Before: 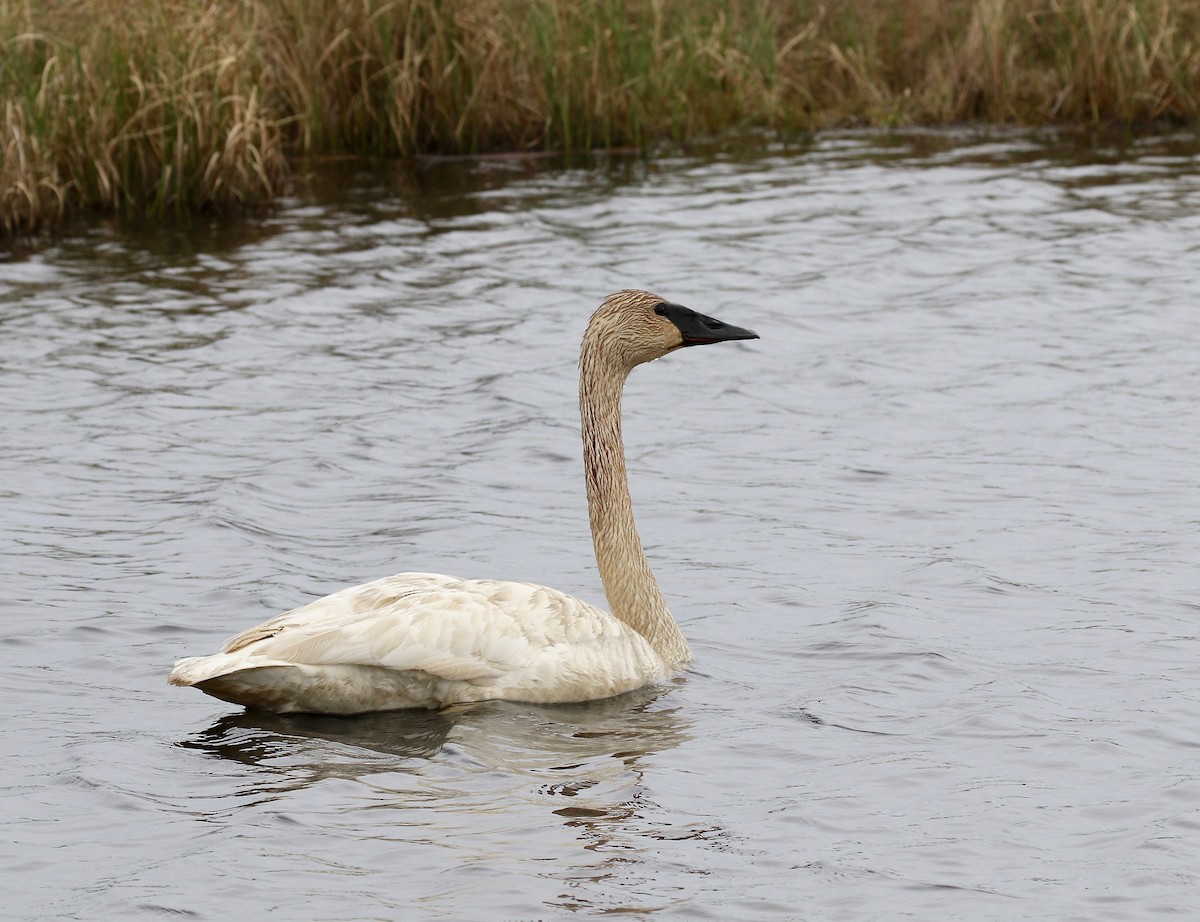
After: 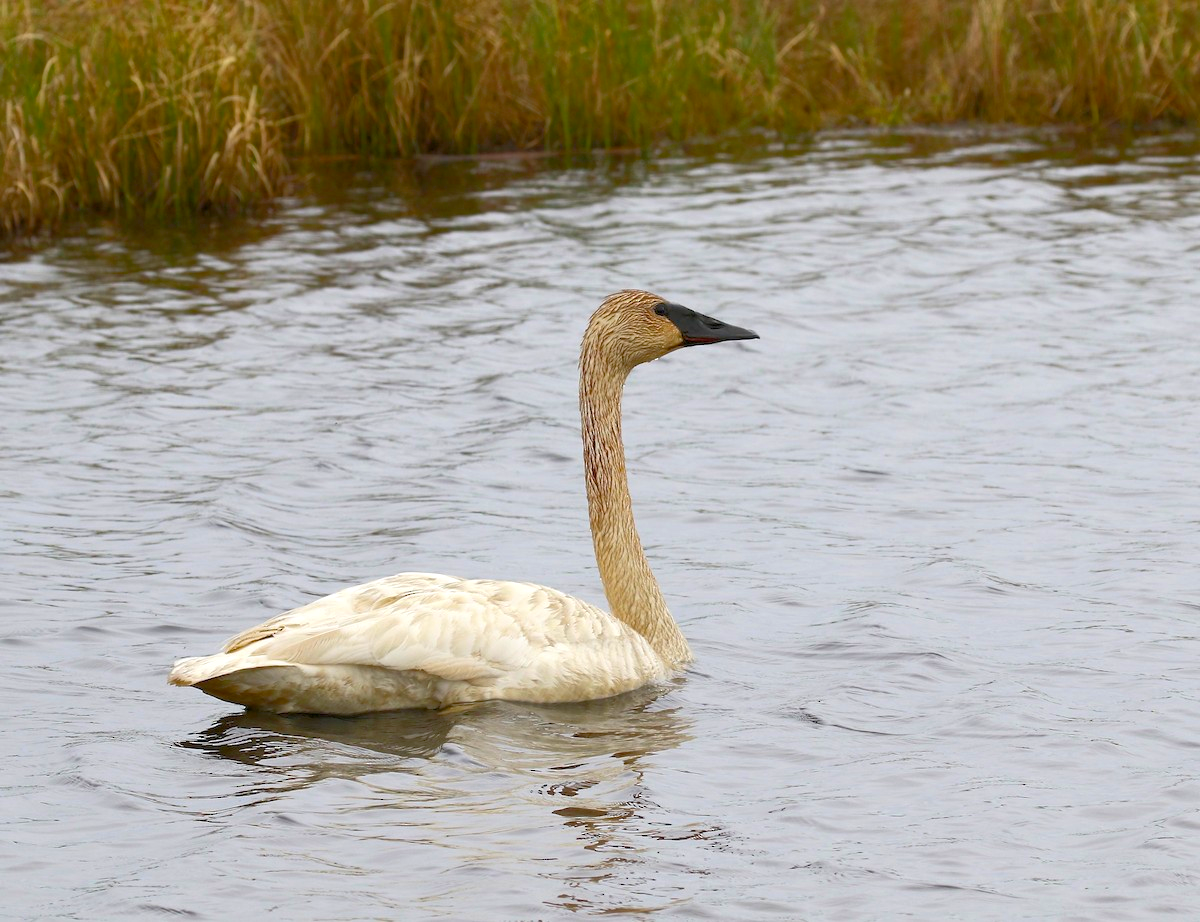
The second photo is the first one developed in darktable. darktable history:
exposure: exposure 0.2 EV, compensate highlight preservation false
color balance rgb: linear chroma grading › global chroma 15%, perceptual saturation grading › global saturation 30%
rgb curve: curves: ch0 [(0, 0) (0.072, 0.166) (0.217, 0.293) (0.414, 0.42) (1, 1)], compensate middle gray true, preserve colors basic power
